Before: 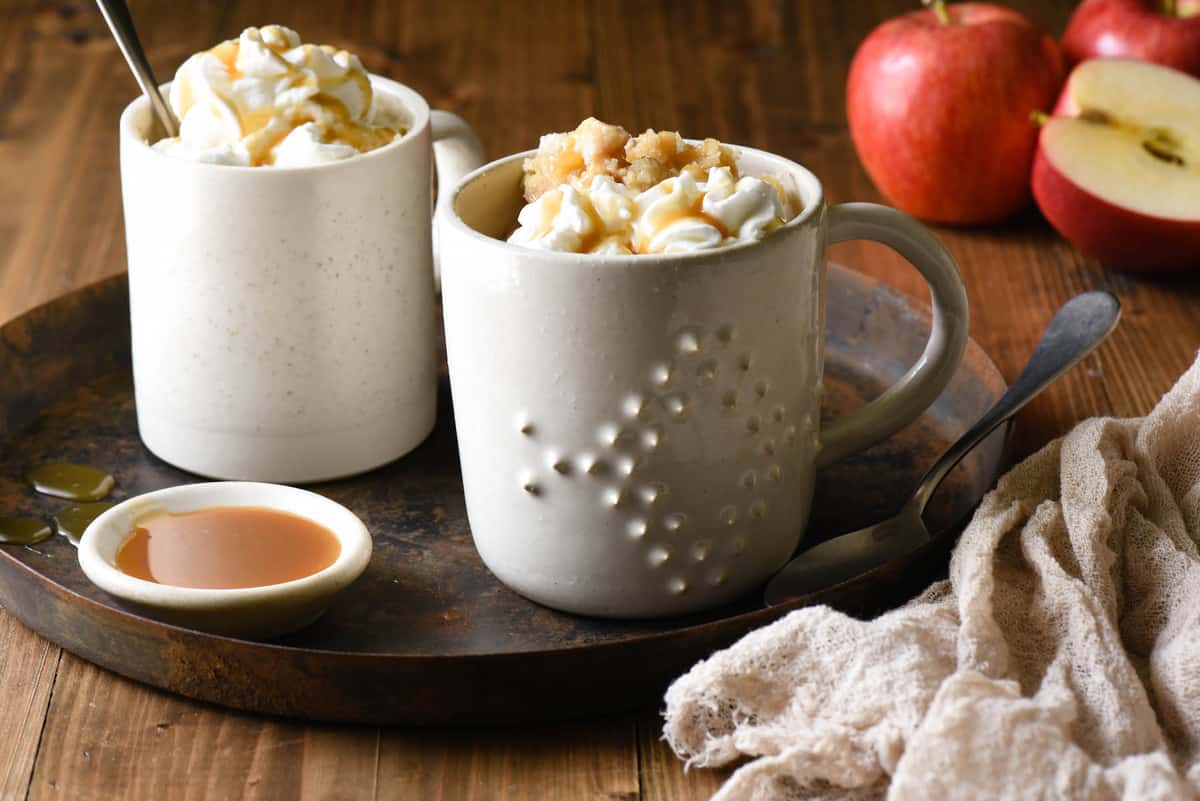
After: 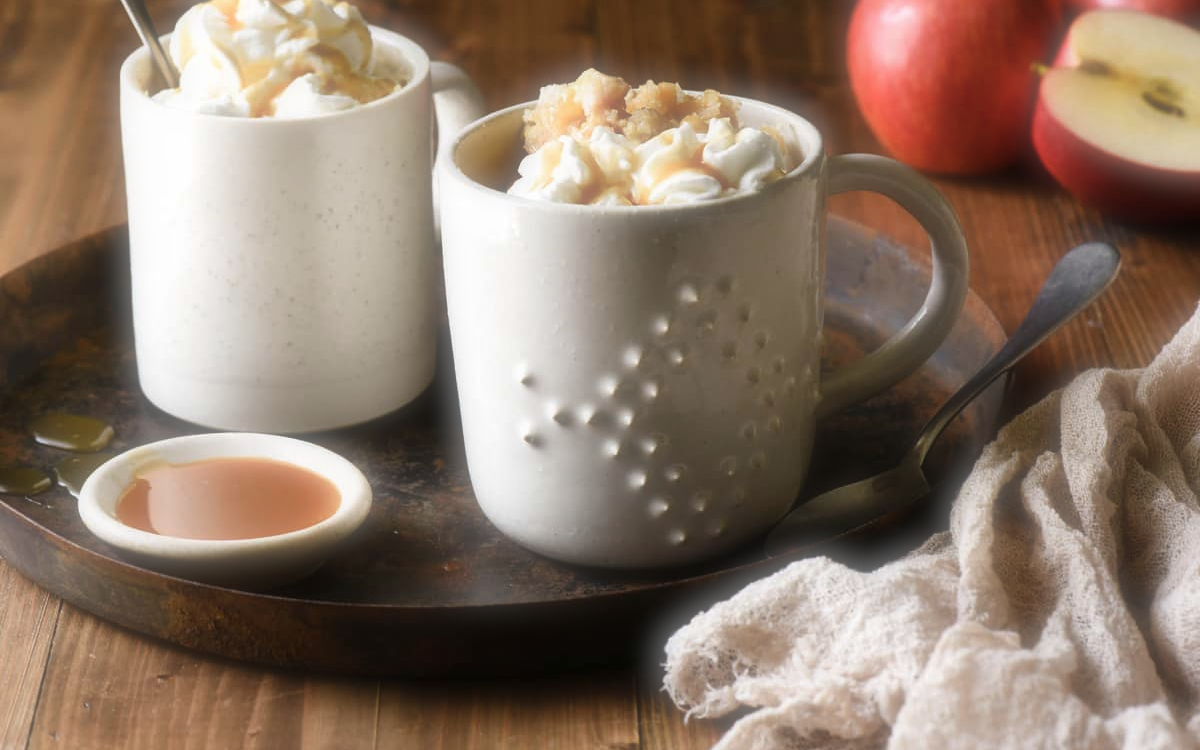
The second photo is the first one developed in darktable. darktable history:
crop and rotate: top 6.25%
soften: size 60.24%, saturation 65.46%, brightness 0.506 EV, mix 25.7%
